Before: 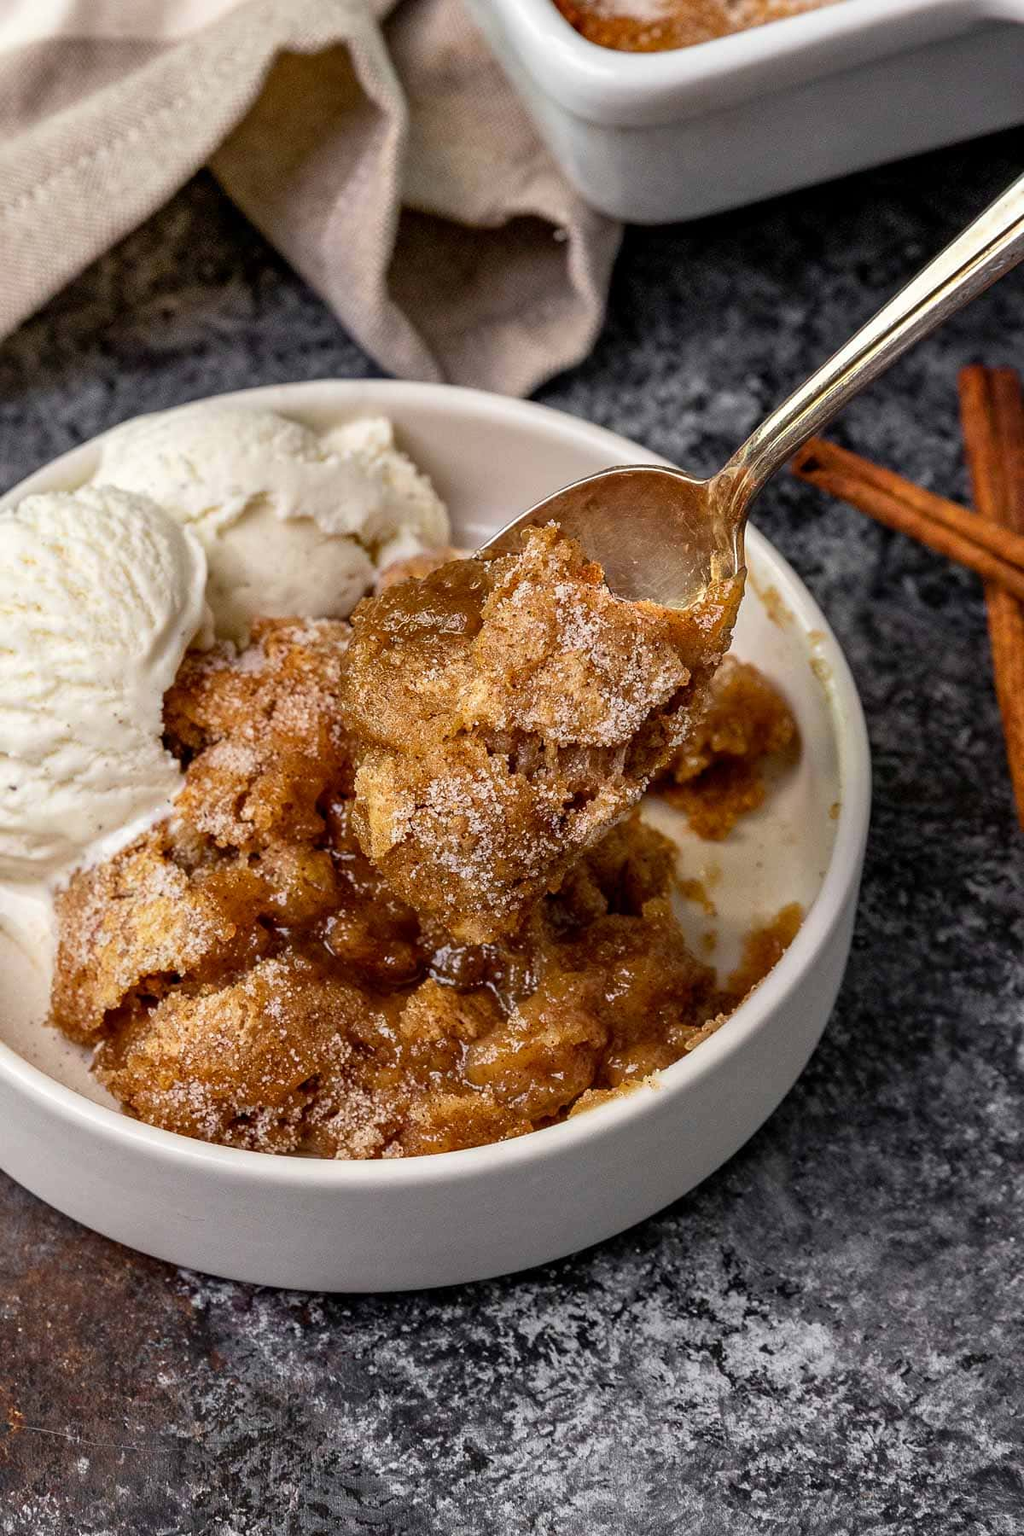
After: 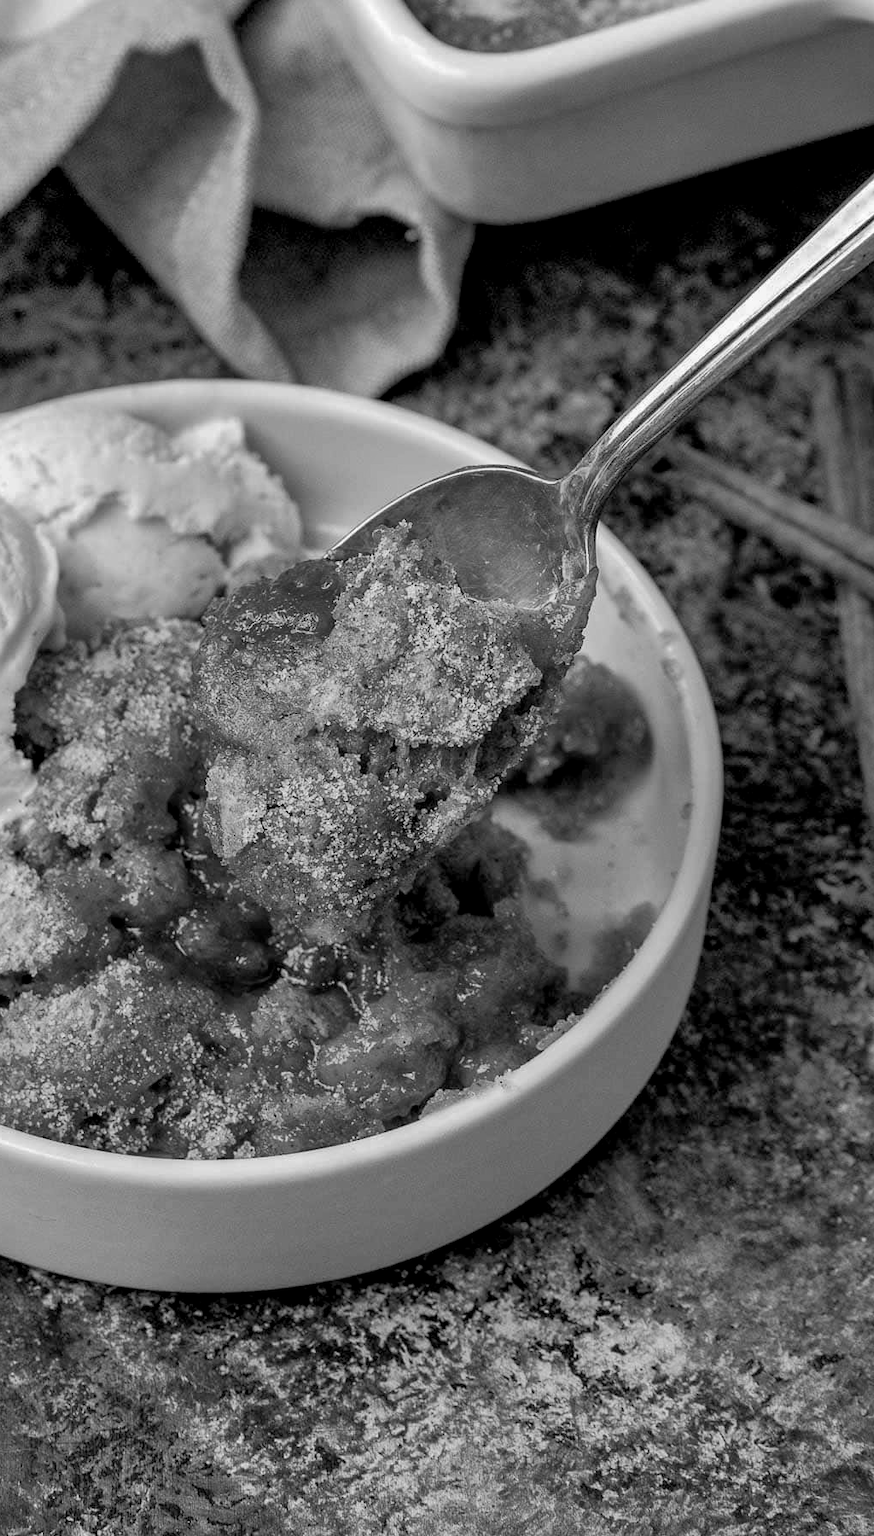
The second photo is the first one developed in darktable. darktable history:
shadows and highlights: on, module defaults
color calibration: output gray [0.25, 0.35, 0.4, 0], illuminant same as pipeline (D50), adaptation none (bypass), x 0.333, y 0.334, temperature 5012.94 K
crop and rotate: left 14.519%
color balance rgb: global offset › luminance -0.389%, linear chroma grading › global chroma 9.115%, perceptual saturation grading › global saturation -0.003%, perceptual saturation grading › highlights -25.106%, perceptual saturation grading › shadows 29.616%
